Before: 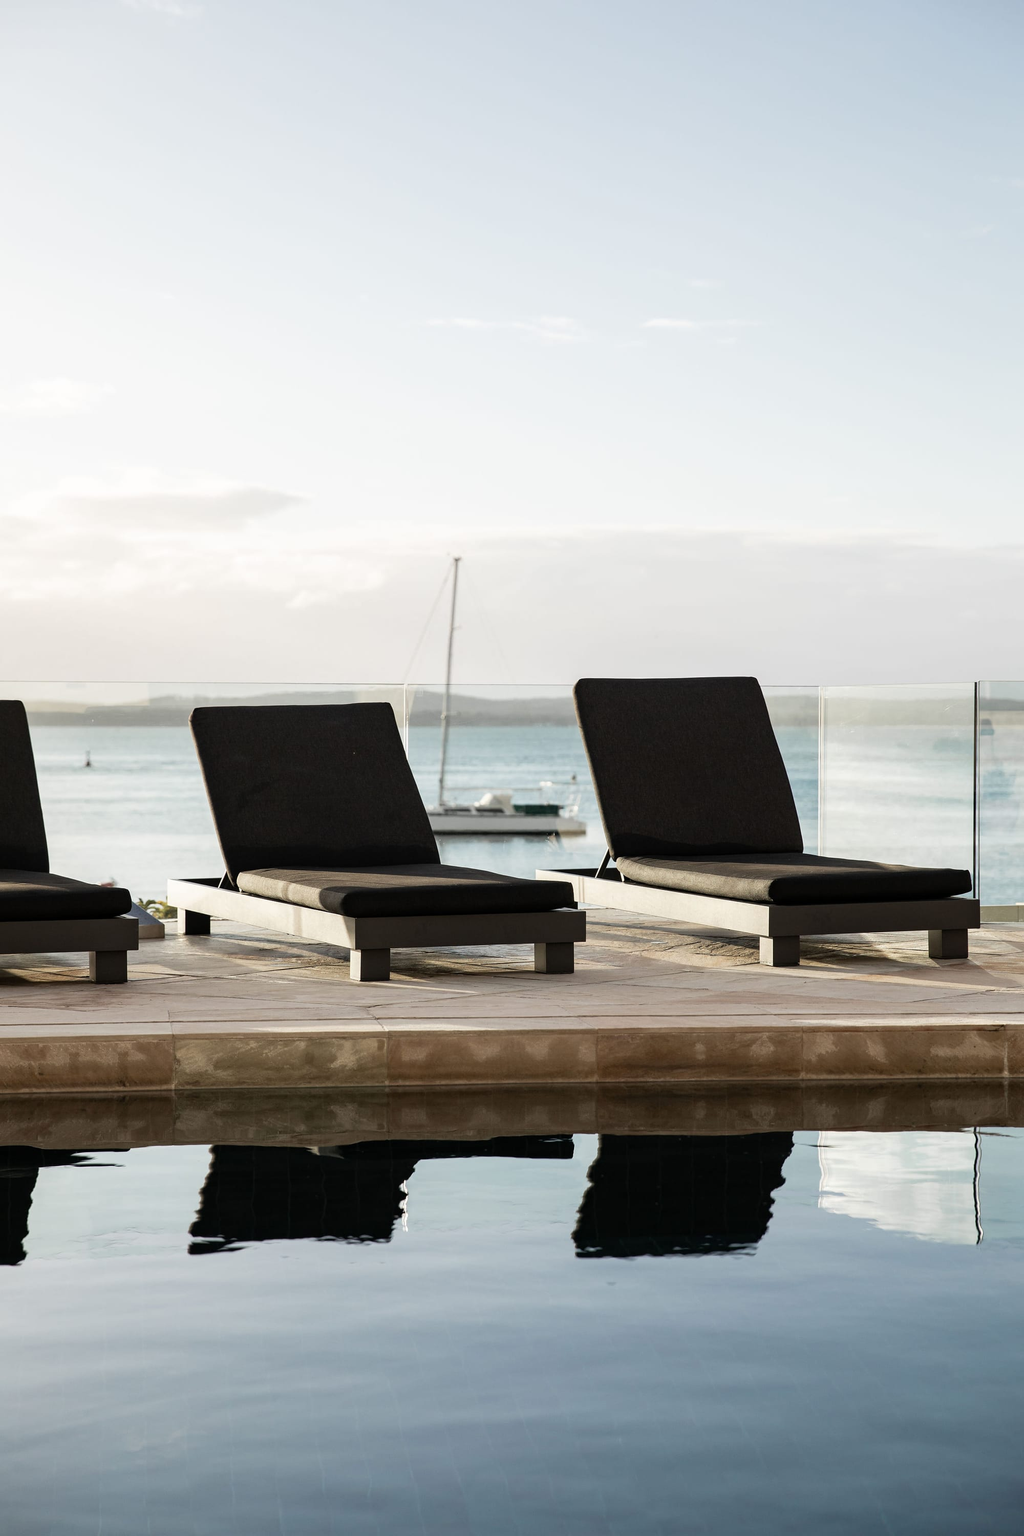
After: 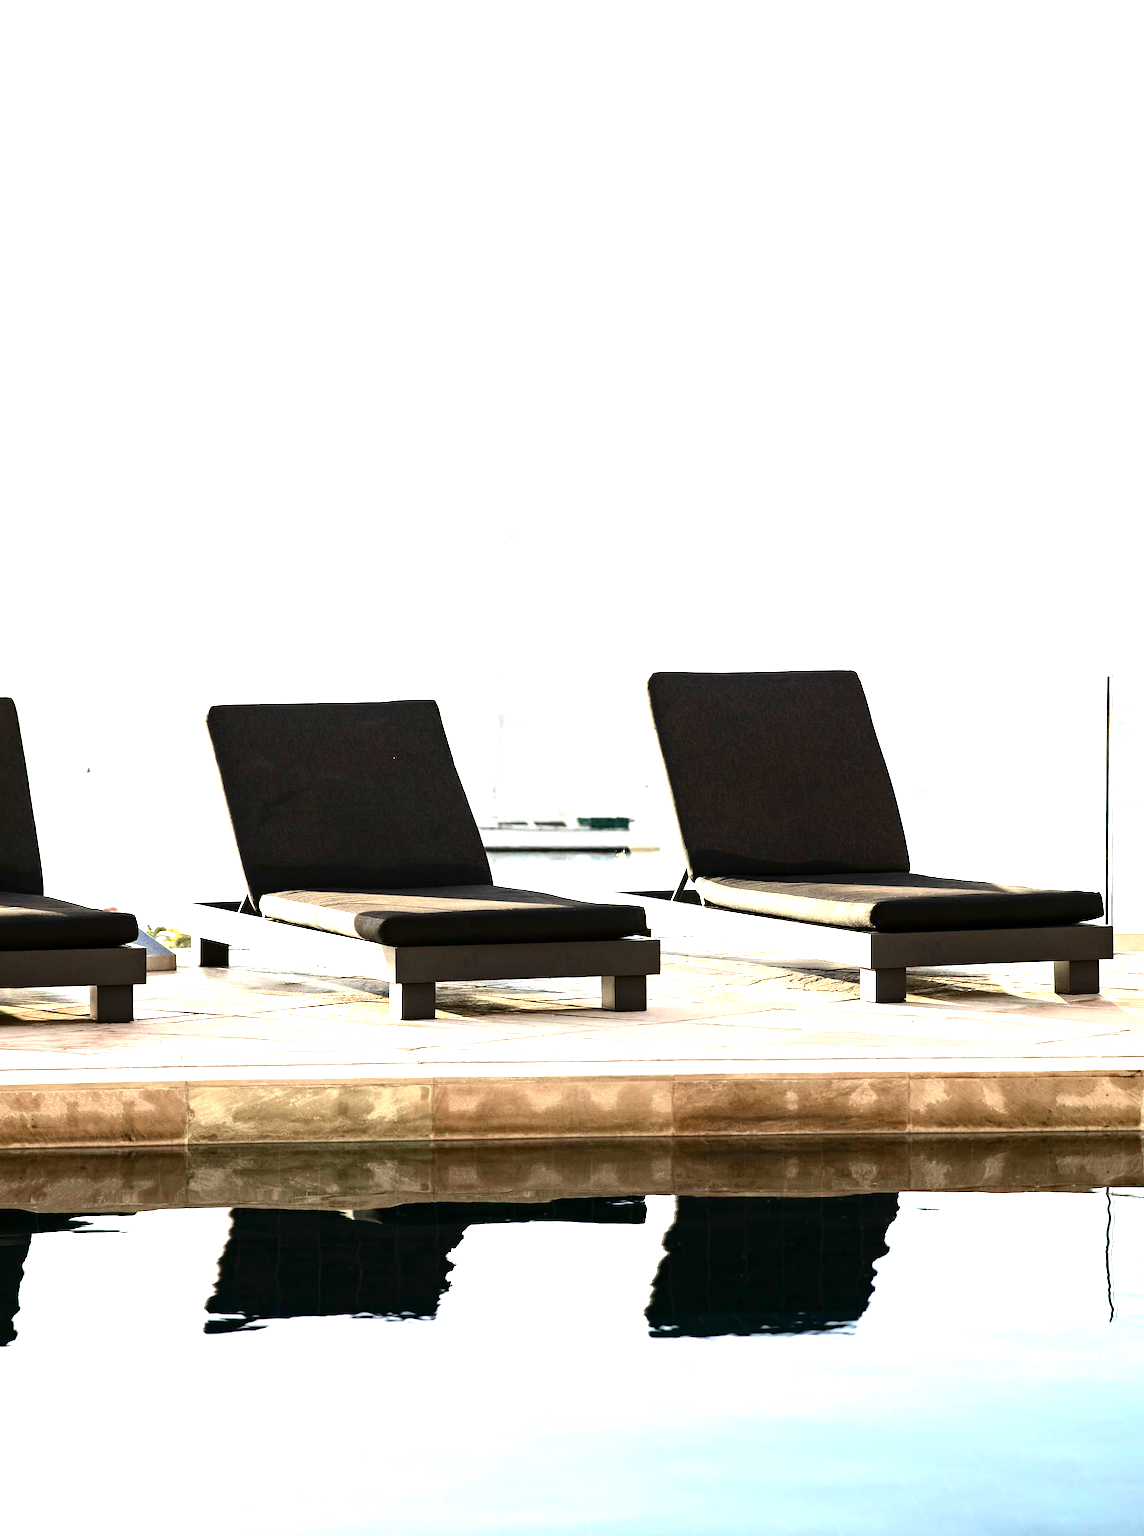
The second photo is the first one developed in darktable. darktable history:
crop: left 1.112%, top 6.119%, right 1.594%, bottom 6.831%
tone equalizer: on, module defaults
exposure: black level correction 0, exposure 1.948 EV, compensate highlight preservation false
contrast brightness saturation: contrast 0.195, brightness -0.105, saturation 0.097
